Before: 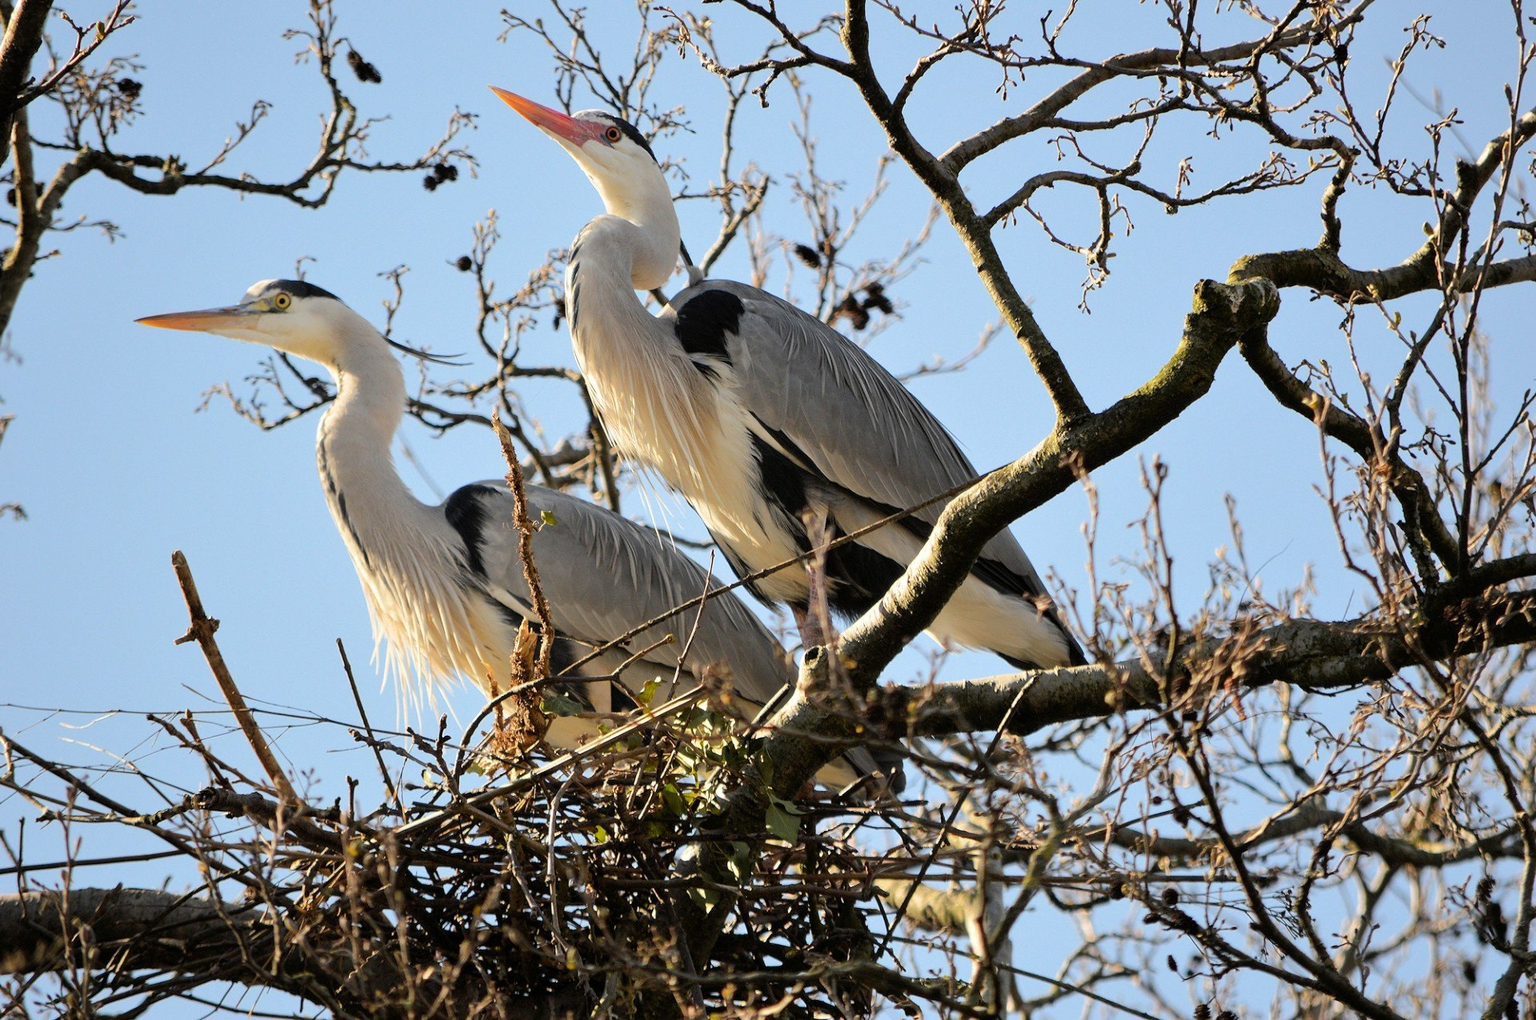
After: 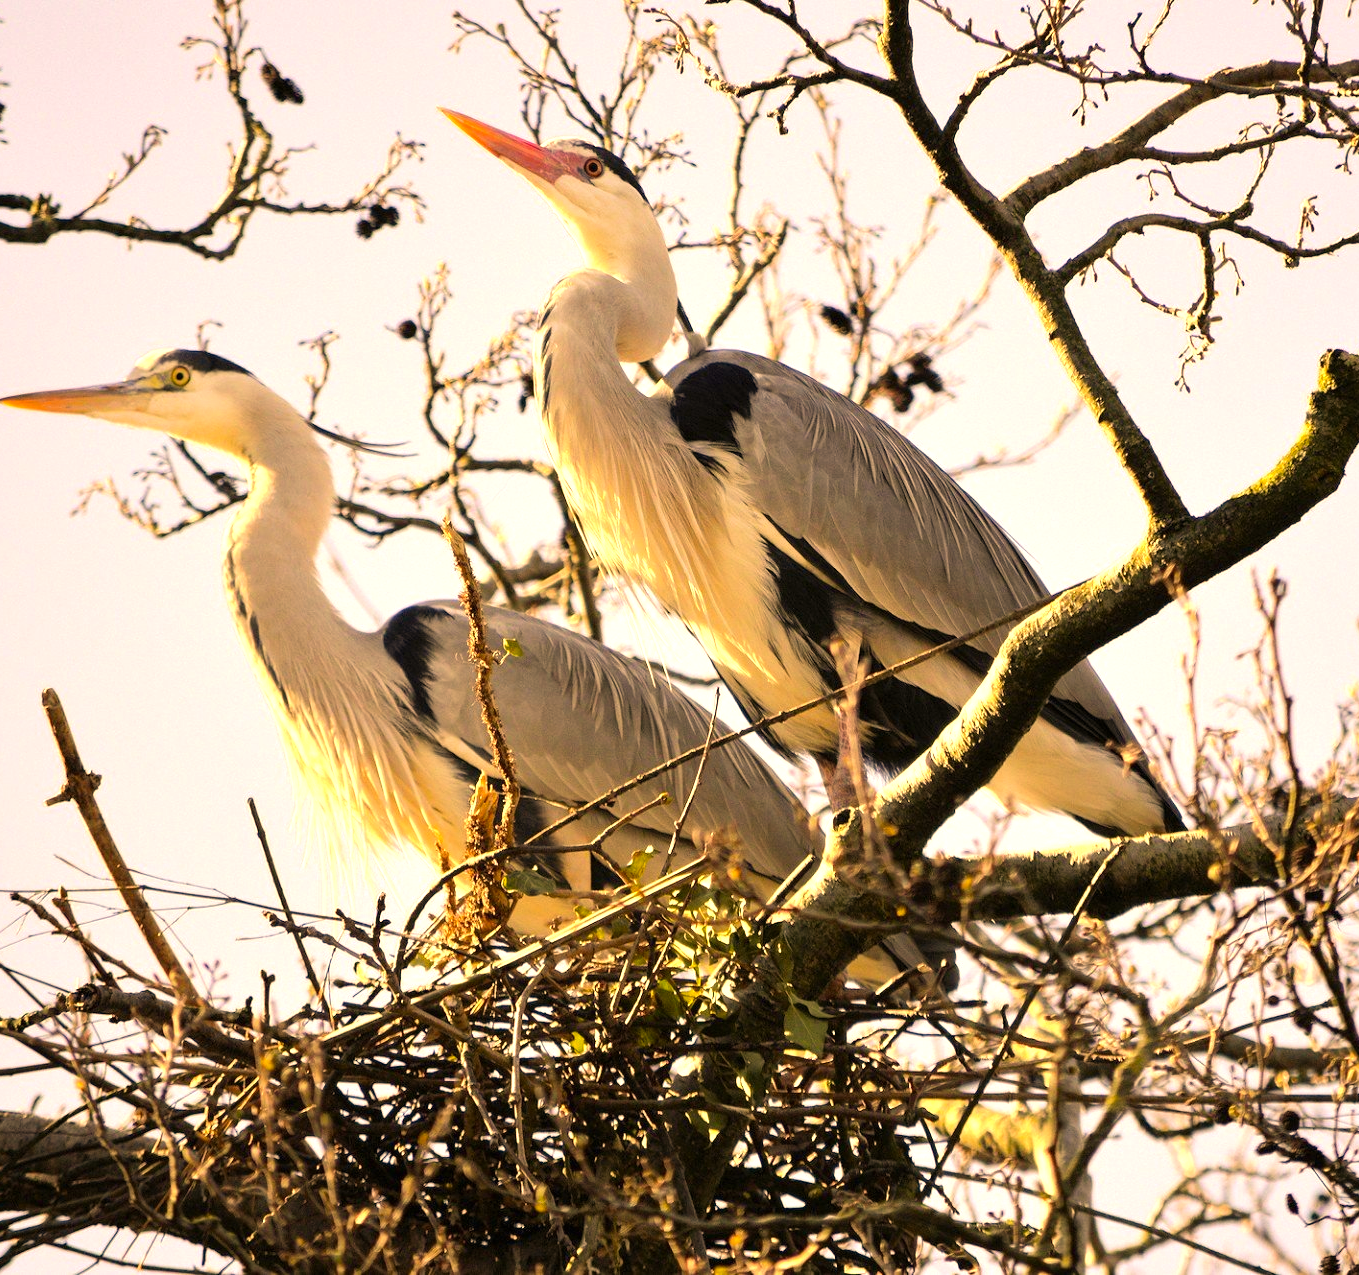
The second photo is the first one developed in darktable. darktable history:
color correction: highlights a* 15, highlights b* 31.55
crop and rotate: left 9.061%, right 20.142%
exposure: black level correction 0, exposure 0.7 EV, compensate exposure bias true, compensate highlight preservation false
velvia: on, module defaults
